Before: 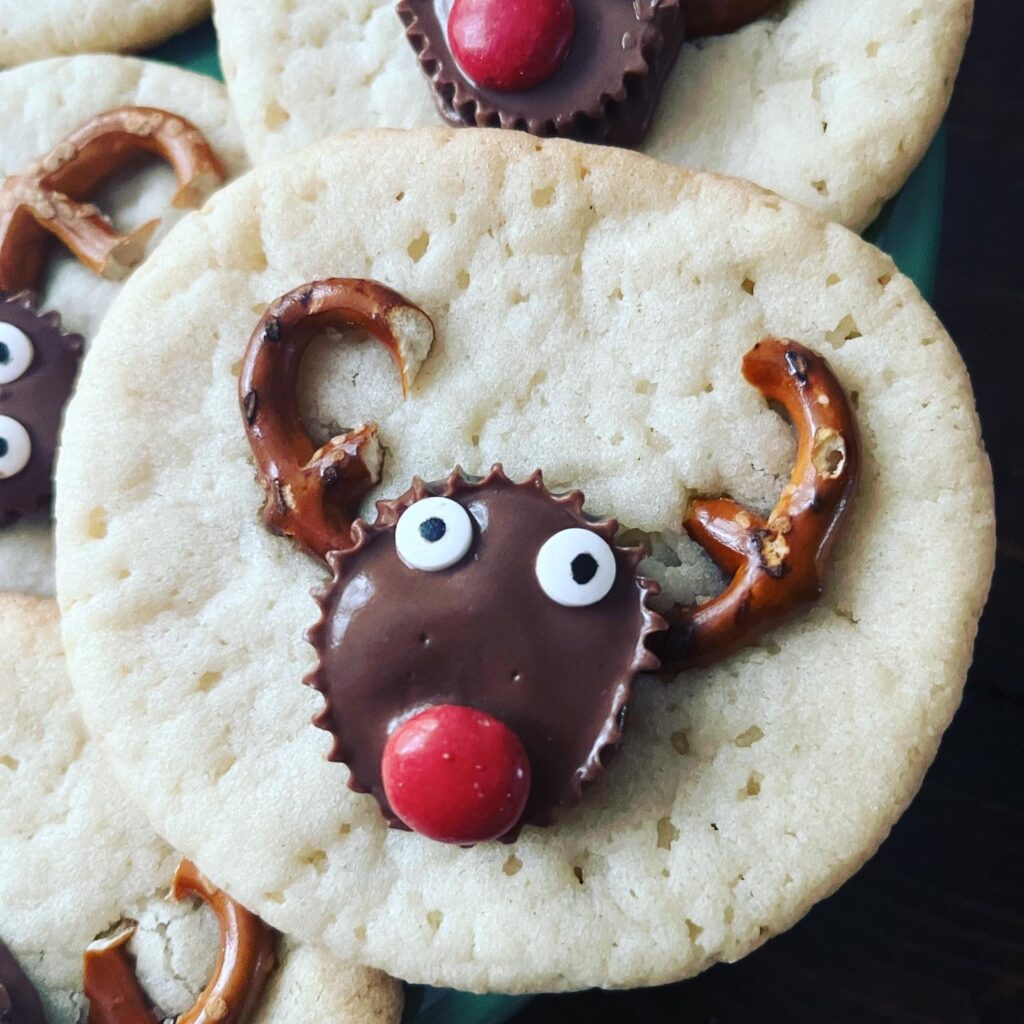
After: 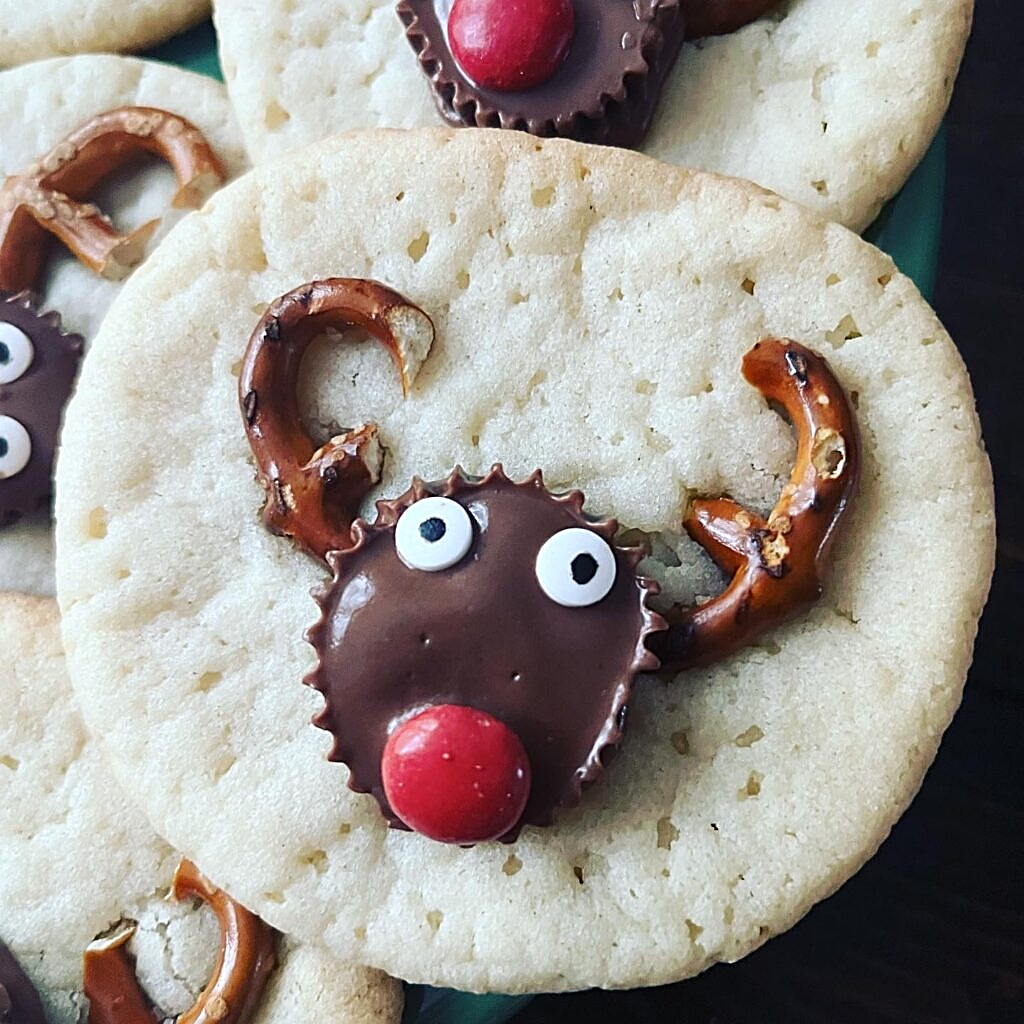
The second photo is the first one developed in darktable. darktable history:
sharpen: amount 0.901
